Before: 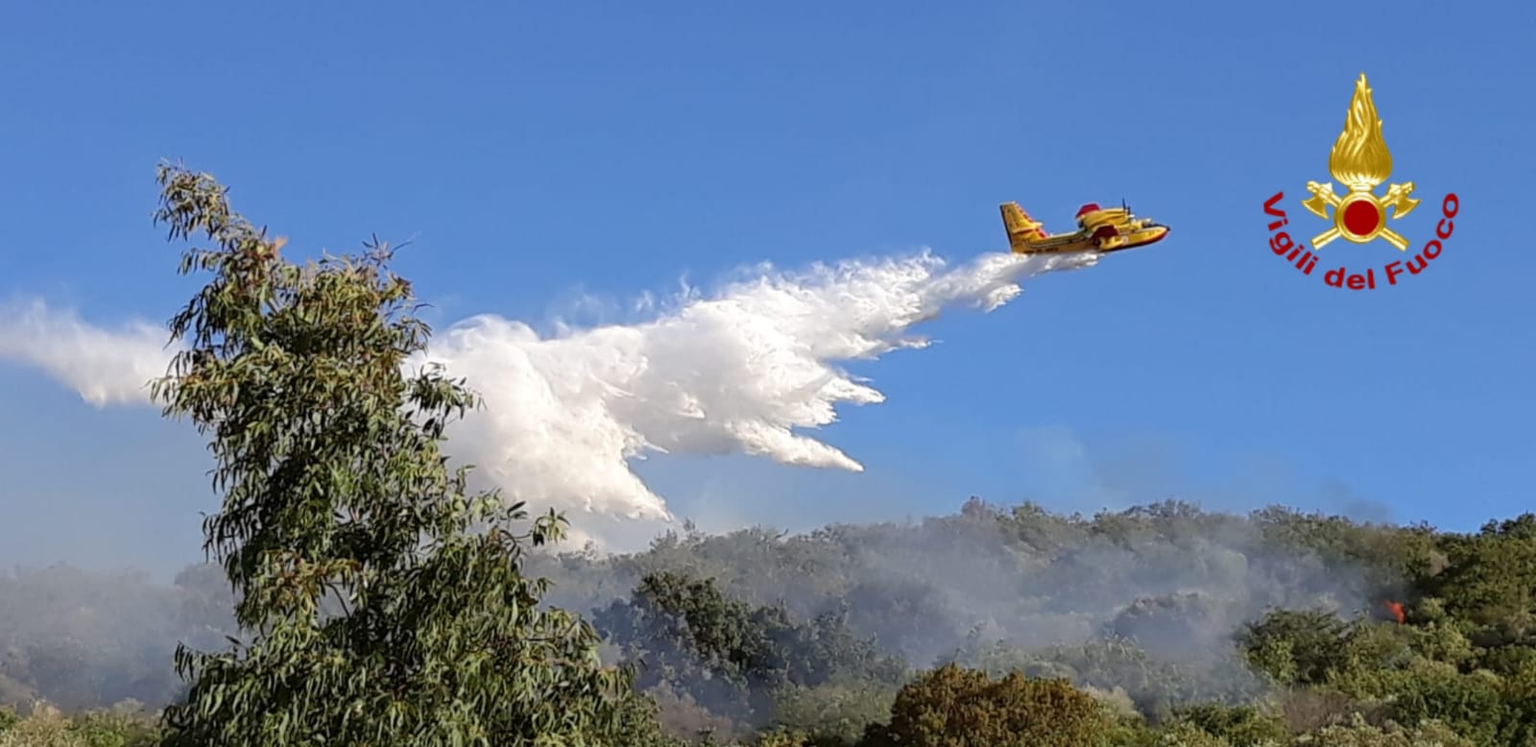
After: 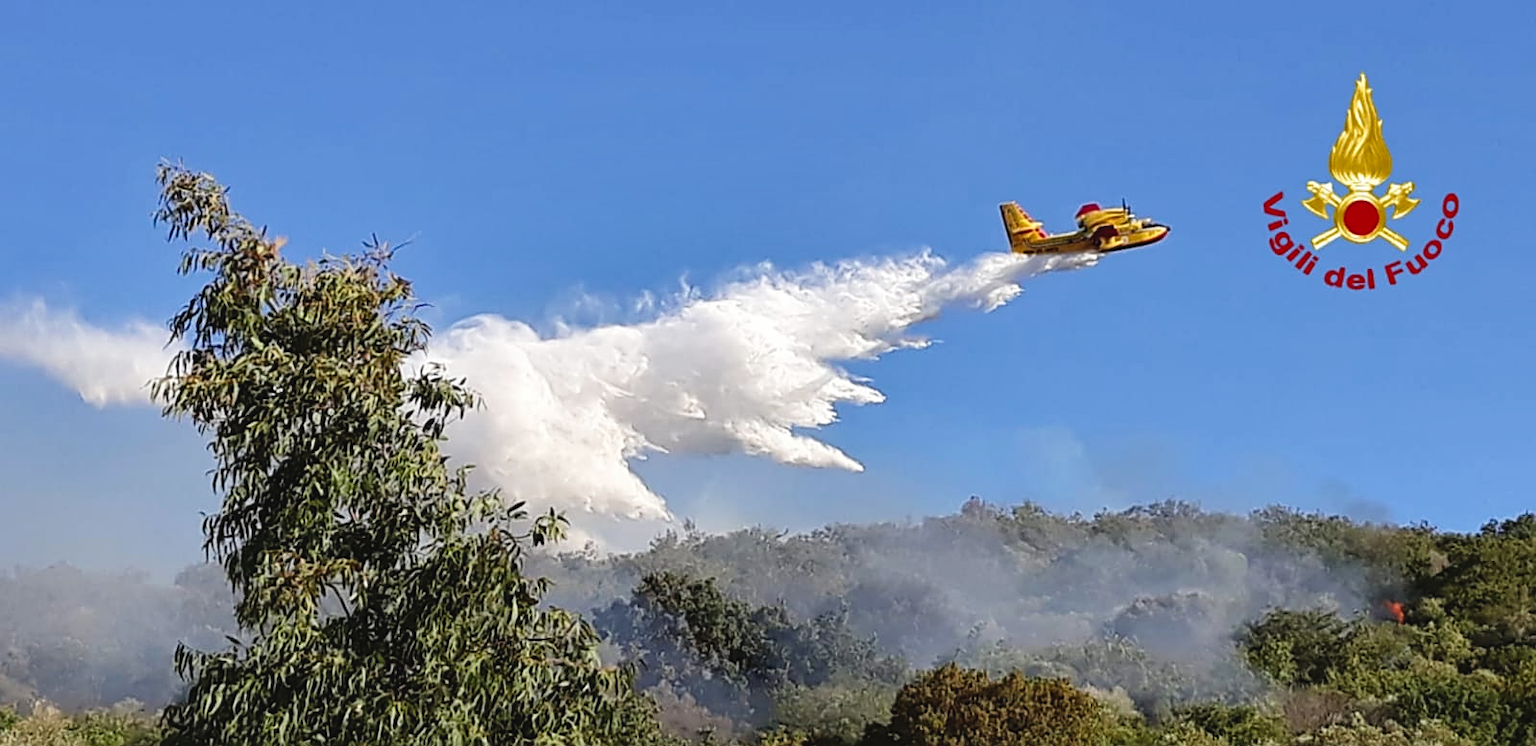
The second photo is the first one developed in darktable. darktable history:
sharpen: on, module defaults
shadows and highlights: shadows 5.33, soften with gaussian
tone curve: curves: ch0 [(0, 0.036) (0.119, 0.115) (0.466, 0.498) (0.715, 0.767) (0.817, 0.865) (1, 0.998)]; ch1 [(0, 0) (0.377, 0.424) (0.442, 0.491) (0.487, 0.498) (0.514, 0.512) (0.536, 0.577) (0.66, 0.724) (1, 1)]; ch2 [(0, 0) (0.38, 0.405) (0.463, 0.443) (0.492, 0.486) (0.526, 0.541) (0.578, 0.598) (1, 1)], preserve colors none
